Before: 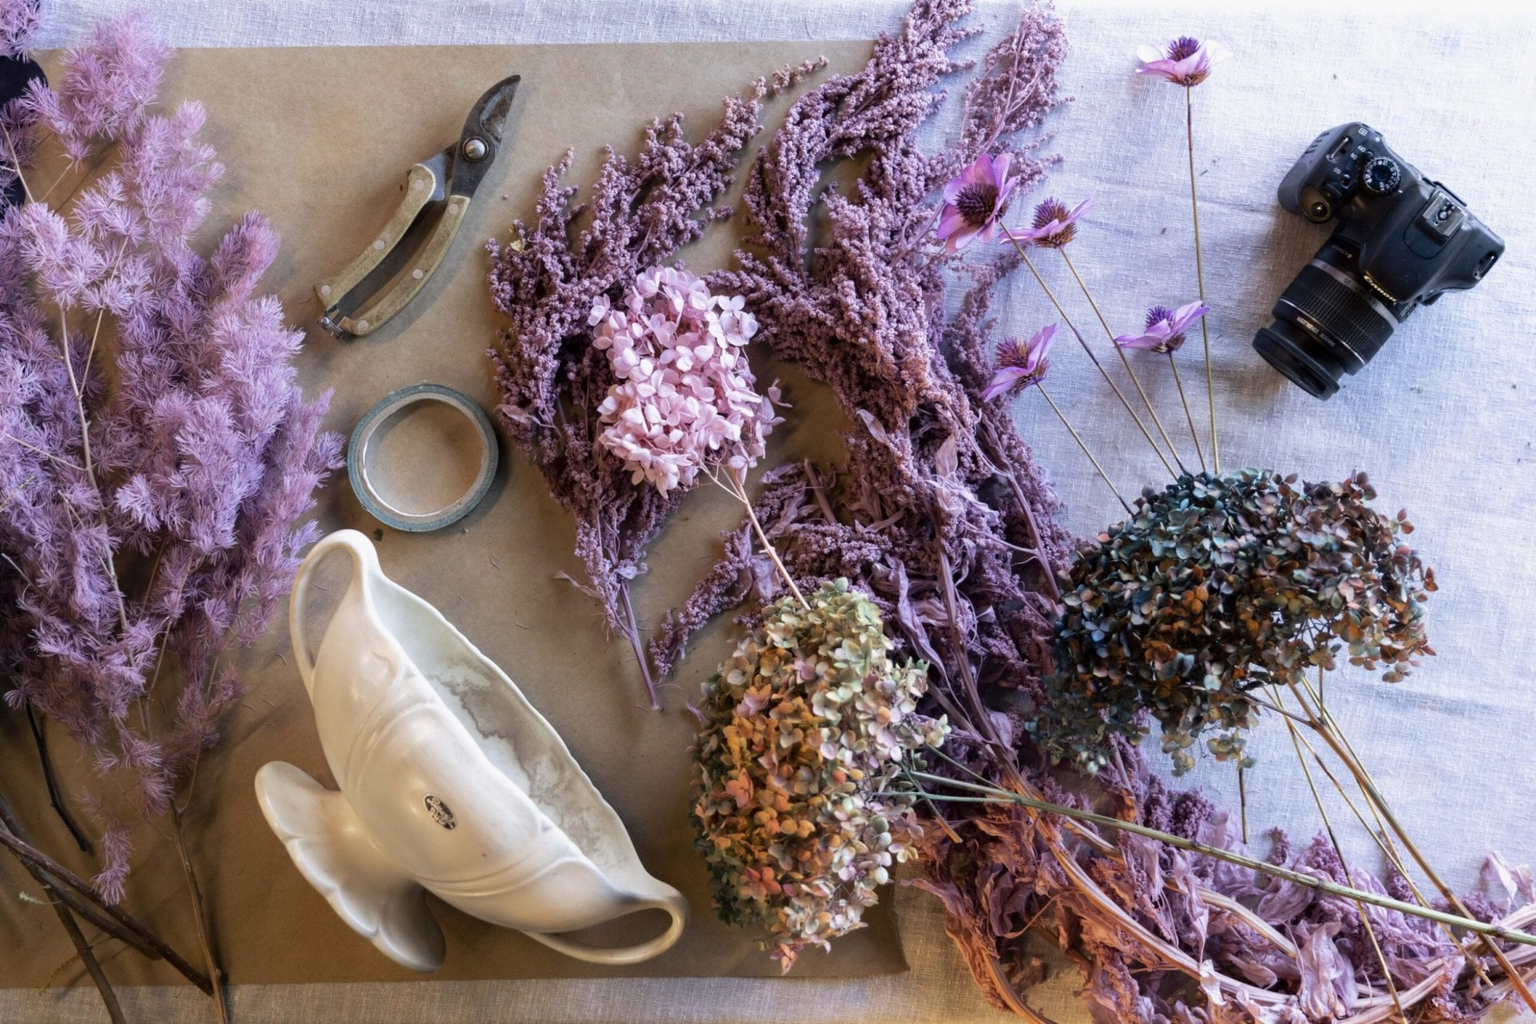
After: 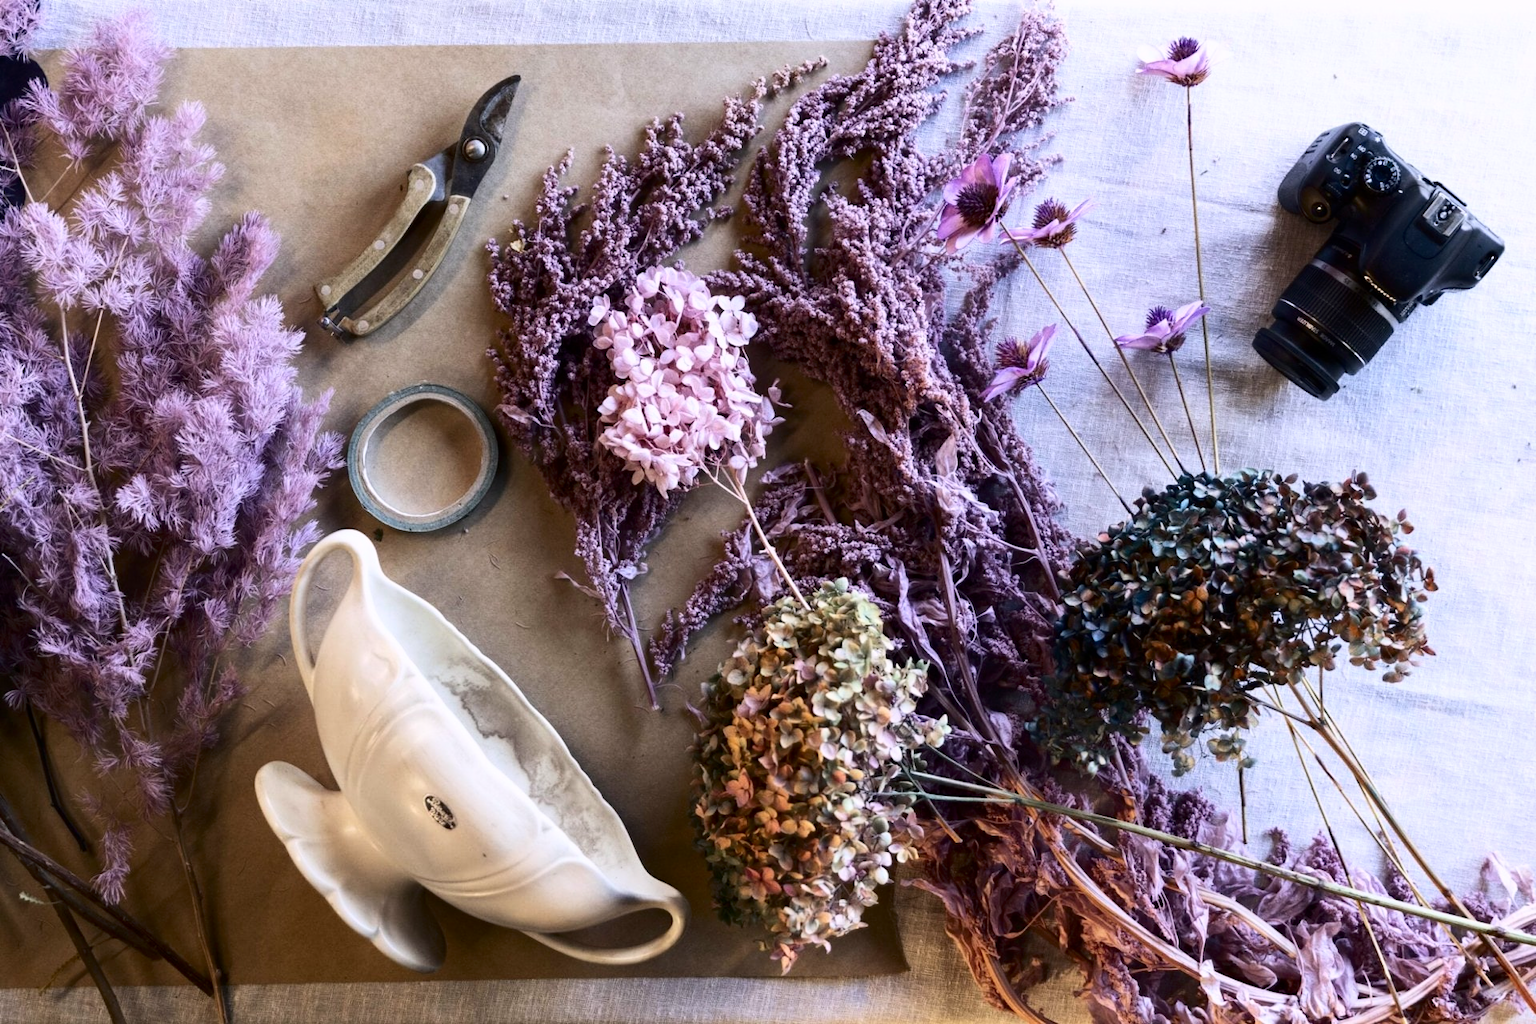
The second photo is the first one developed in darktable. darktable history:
contrast brightness saturation: contrast 0.28
white balance: red 1.009, blue 1.027
